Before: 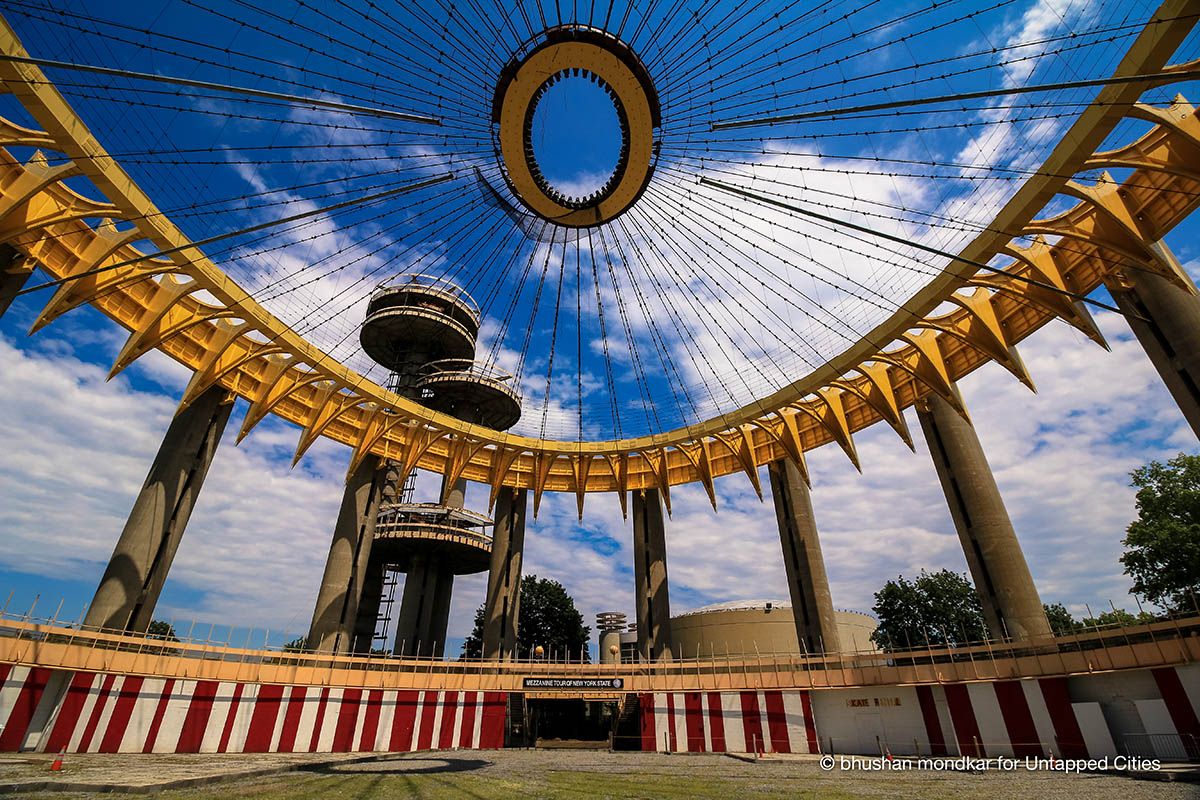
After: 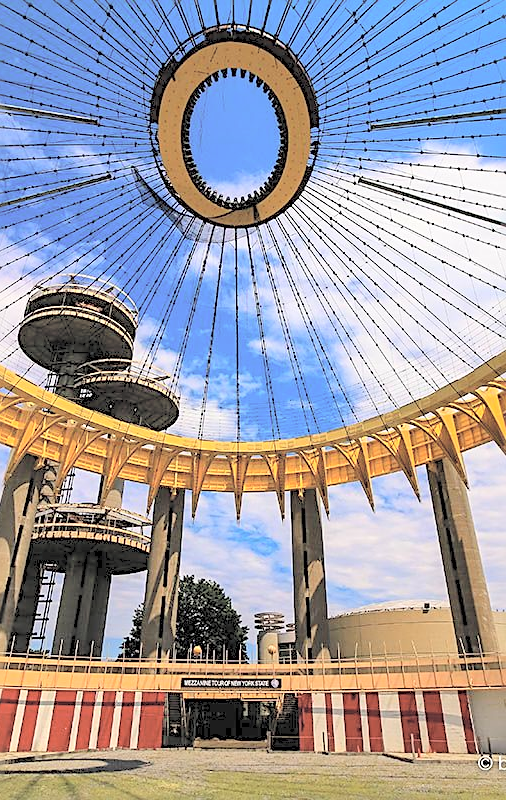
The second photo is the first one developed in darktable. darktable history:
shadows and highlights: radius 337.17, shadows 29.01, soften with gaussian
crop: left 28.583%, right 29.231%
sharpen: on, module defaults
contrast brightness saturation: brightness 1
